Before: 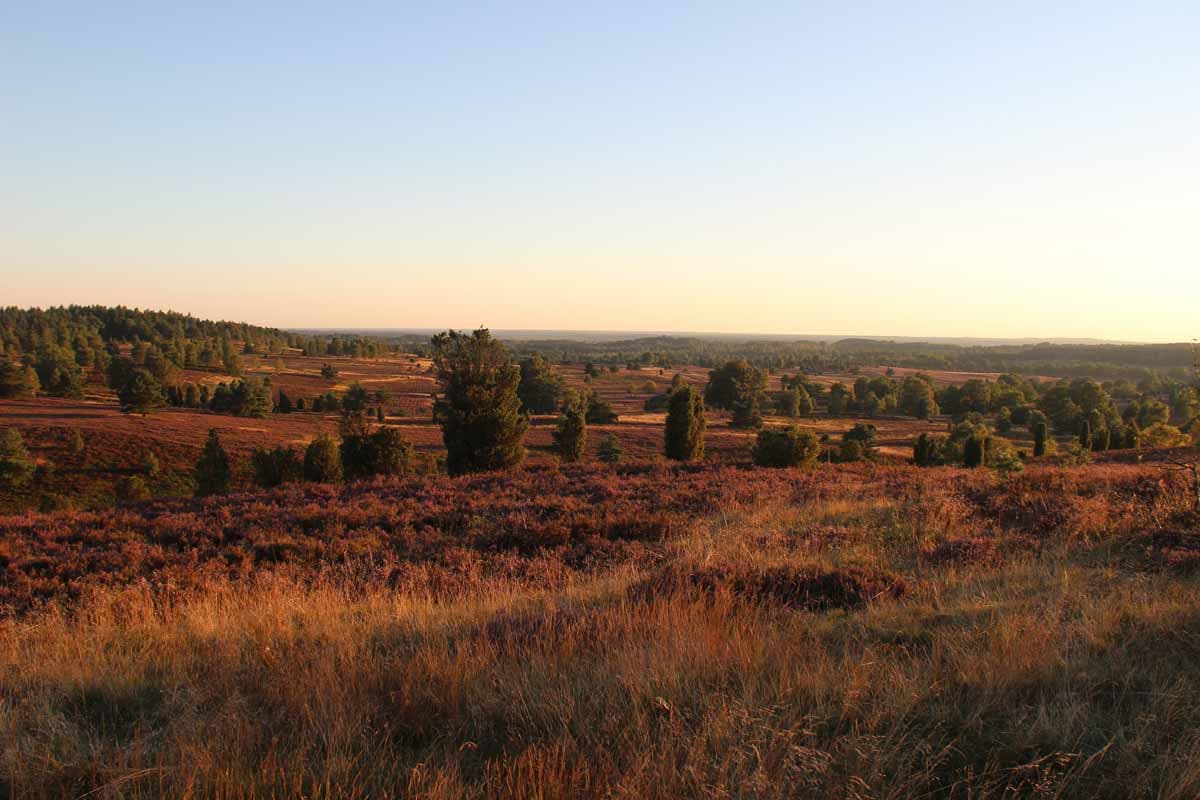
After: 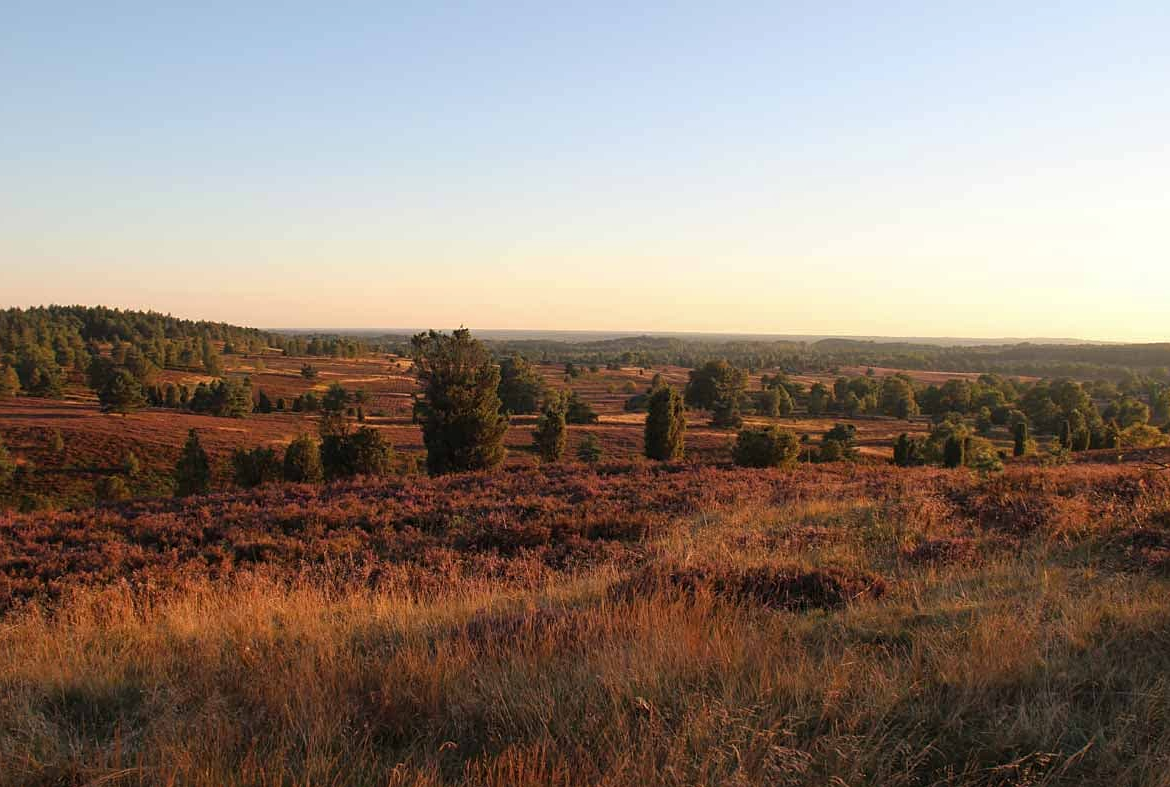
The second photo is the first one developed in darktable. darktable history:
crop and rotate: left 1.723%, right 0.735%, bottom 1.601%
sharpen: amount 0.209
shadows and highlights: shadows 24.92, highlights -26.13
